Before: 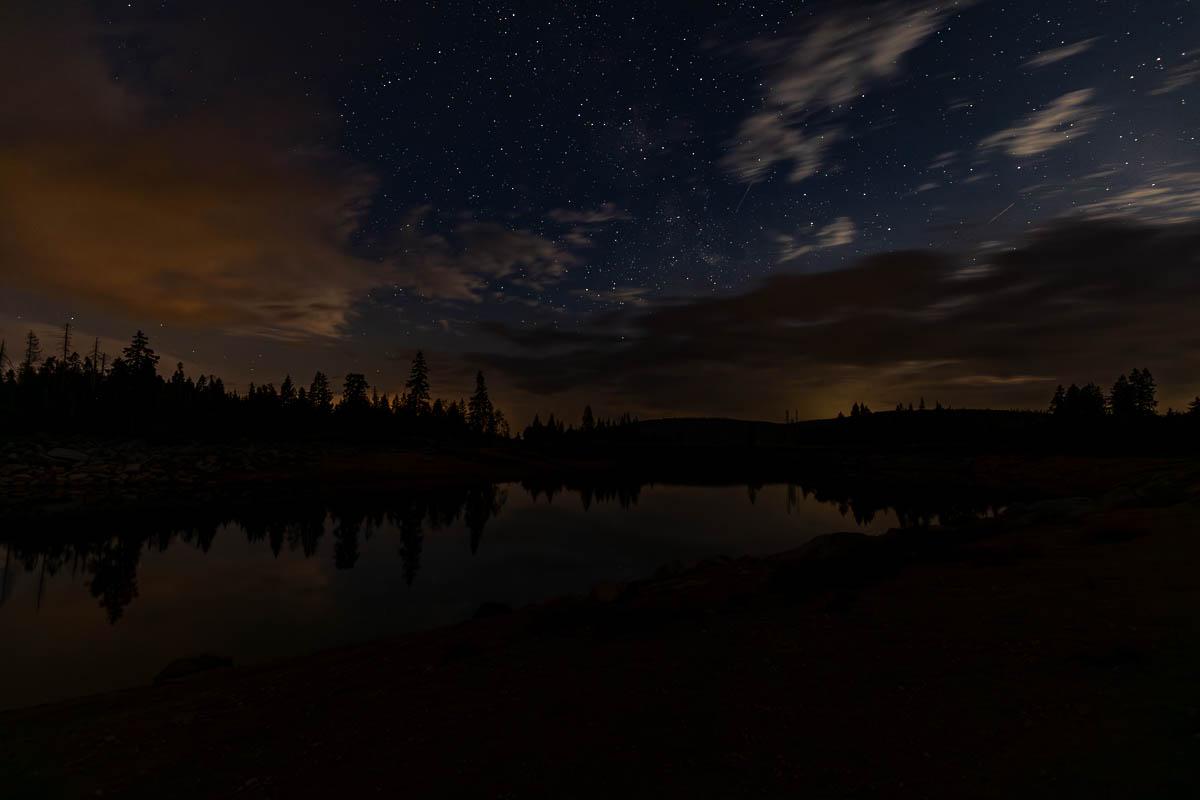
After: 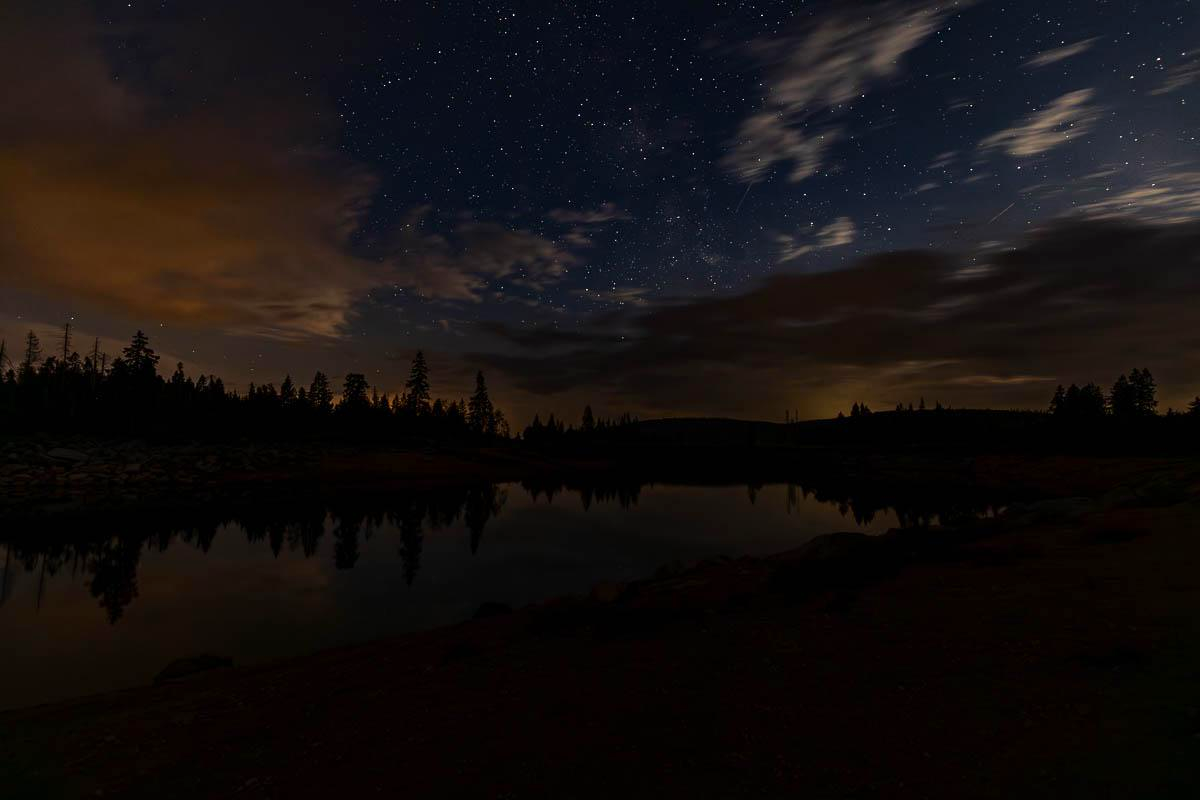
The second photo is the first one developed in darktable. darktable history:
contrast brightness saturation: contrast 0.104, brightness 0.016, saturation 0.021
base curve: curves: ch0 [(0, 0) (0.262, 0.32) (0.722, 0.705) (1, 1)], preserve colors none
